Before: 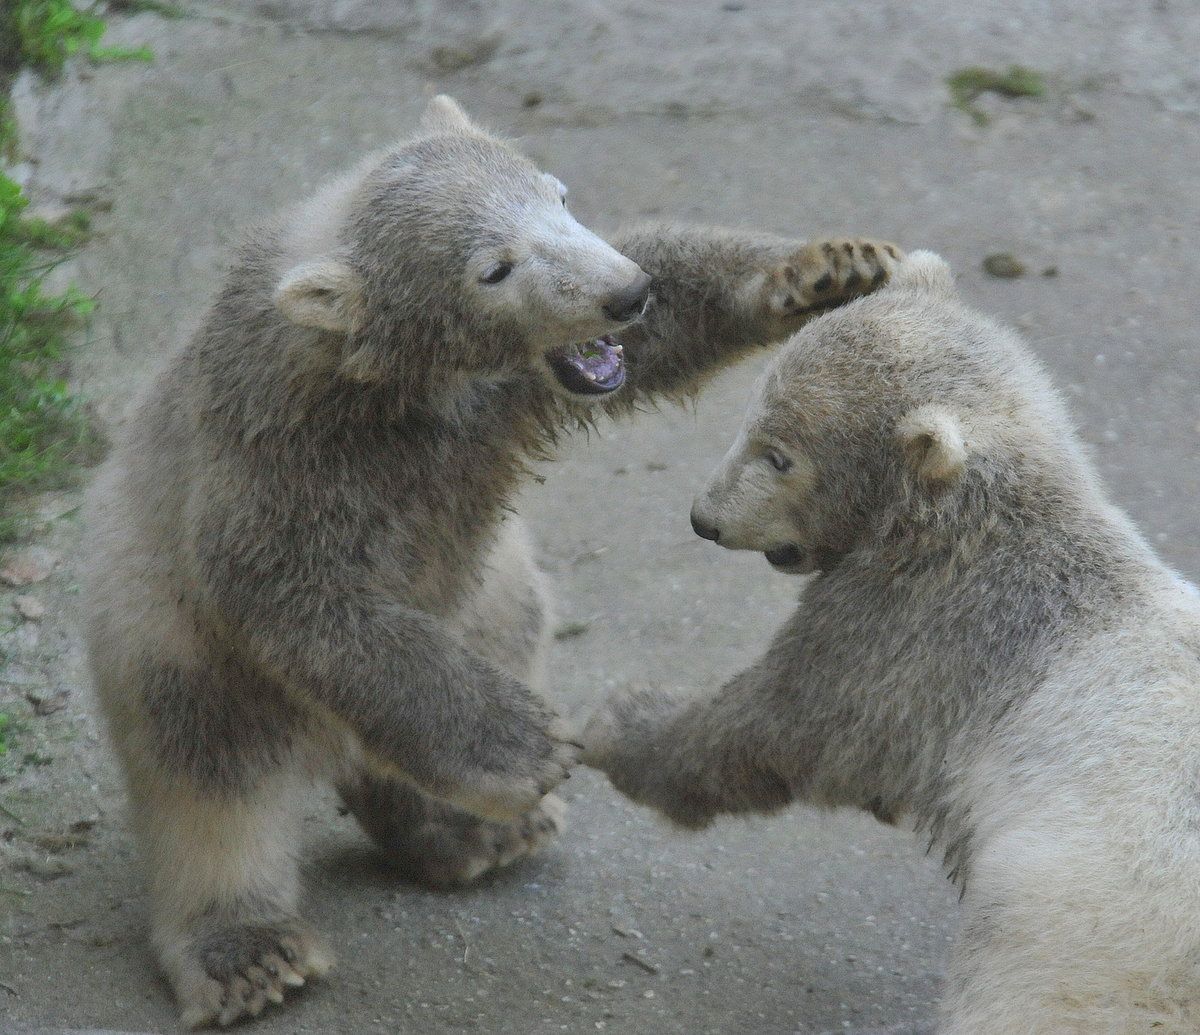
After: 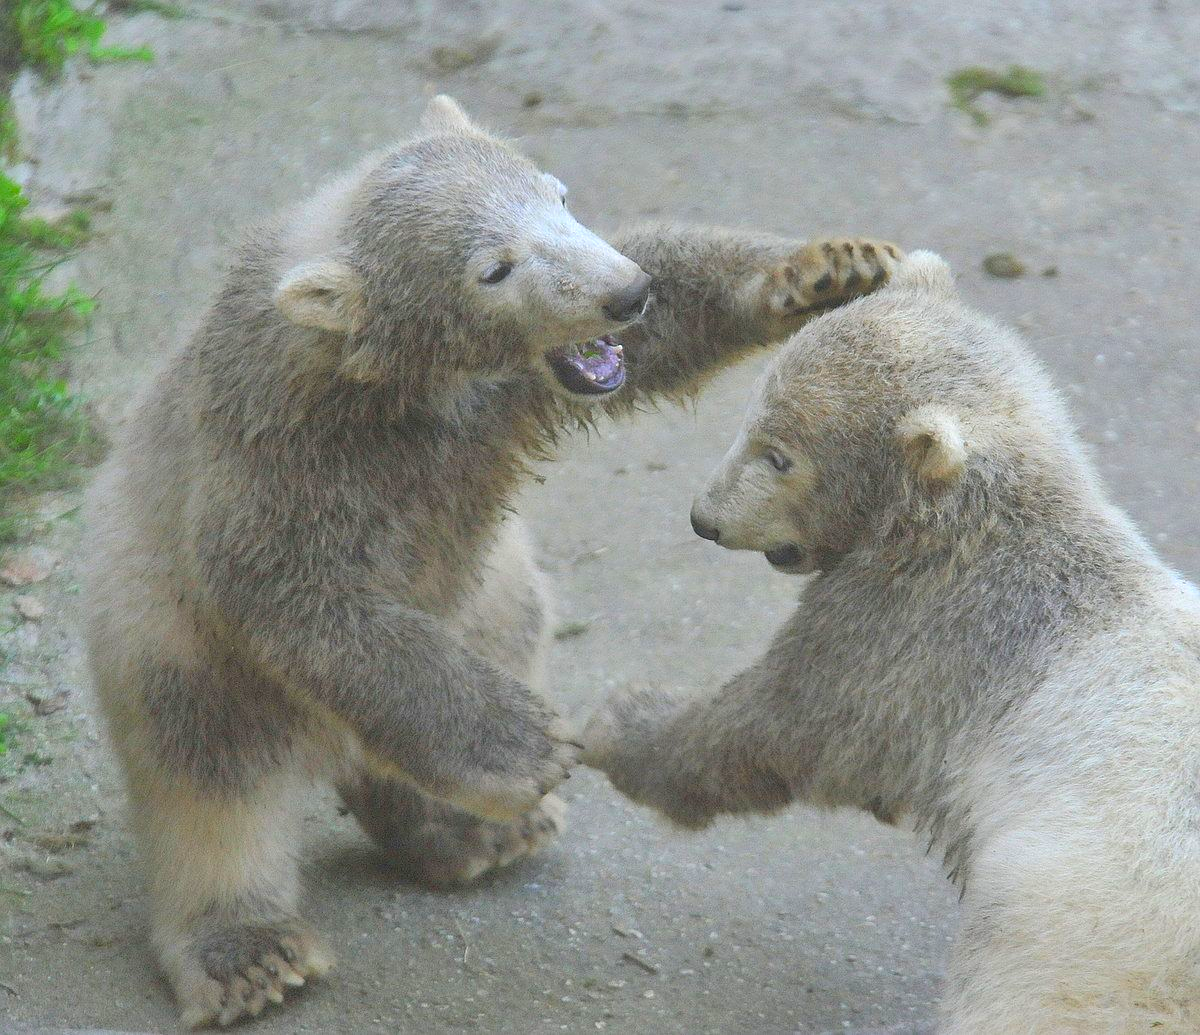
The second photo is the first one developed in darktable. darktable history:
sharpen: amount 0.204
exposure: black level correction 0, exposure 0.698 EV, compensate exposure bias true, compensate highlight preservation false
contrast brightness saturation: contrast -0.197, saturation 0.188
